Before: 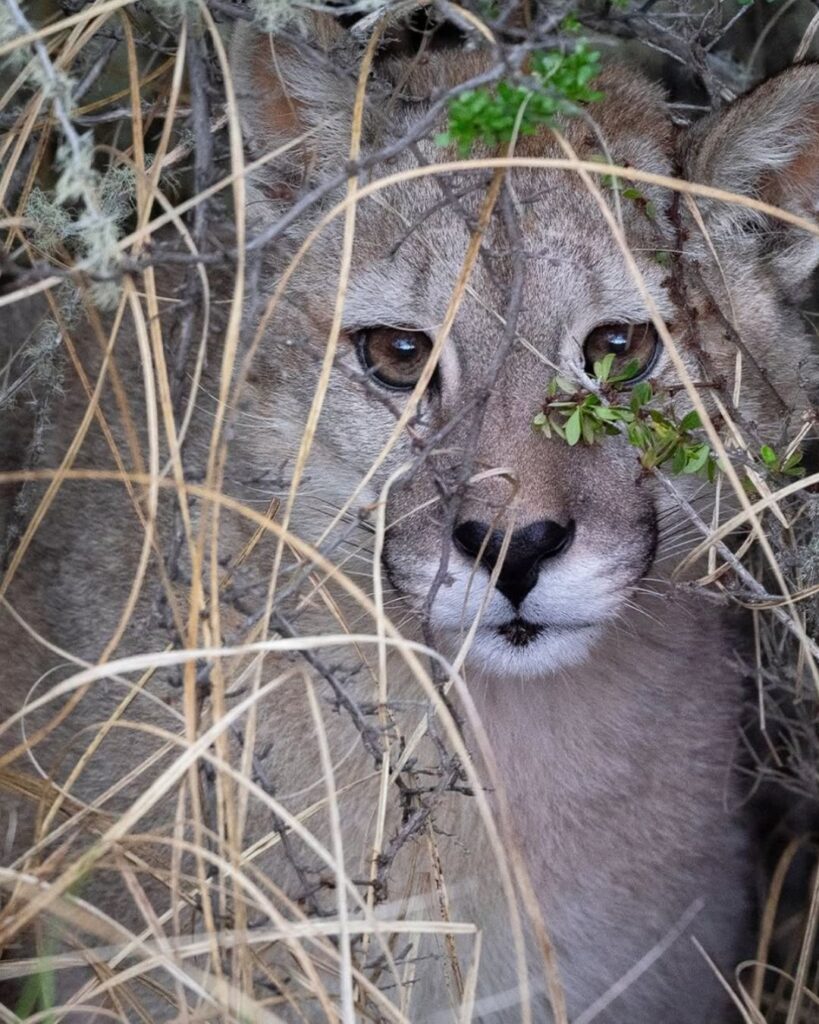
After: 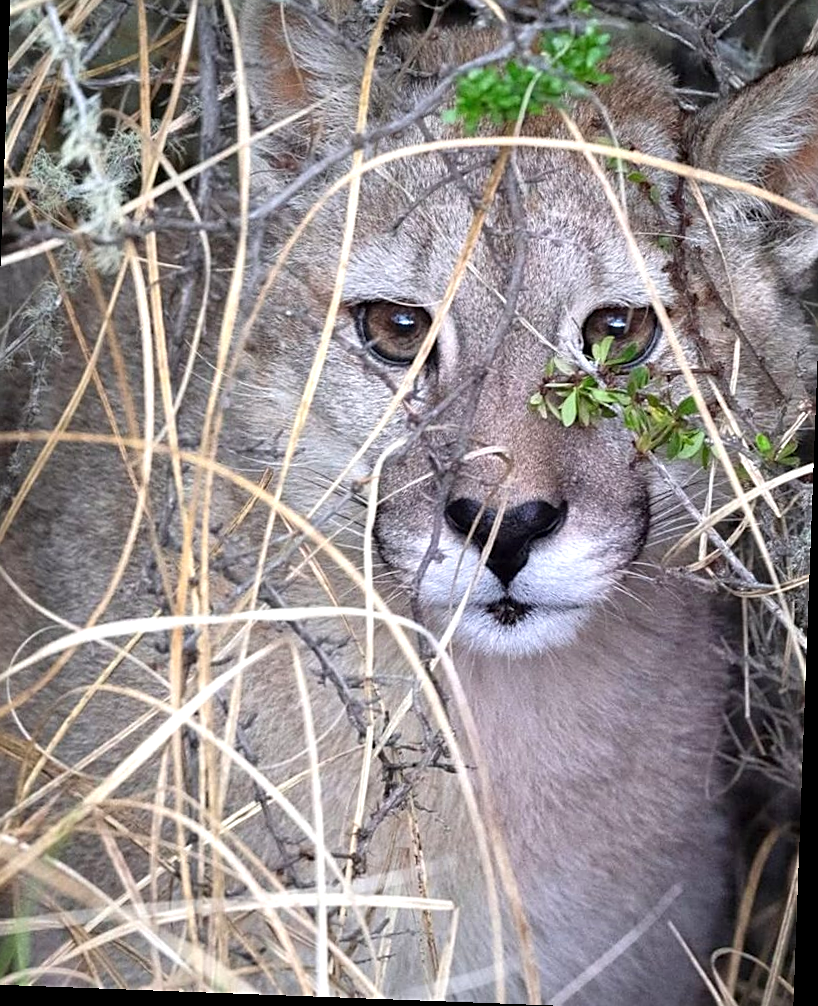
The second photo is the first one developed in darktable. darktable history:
sharpen: on, module defaults
crop and rotate: angle -2.15°, left 3.119%, top 3.831%, right 1.382%, bottom 0.709%
exposure: exposure 0.65 EV, compensate highlight preservation false
